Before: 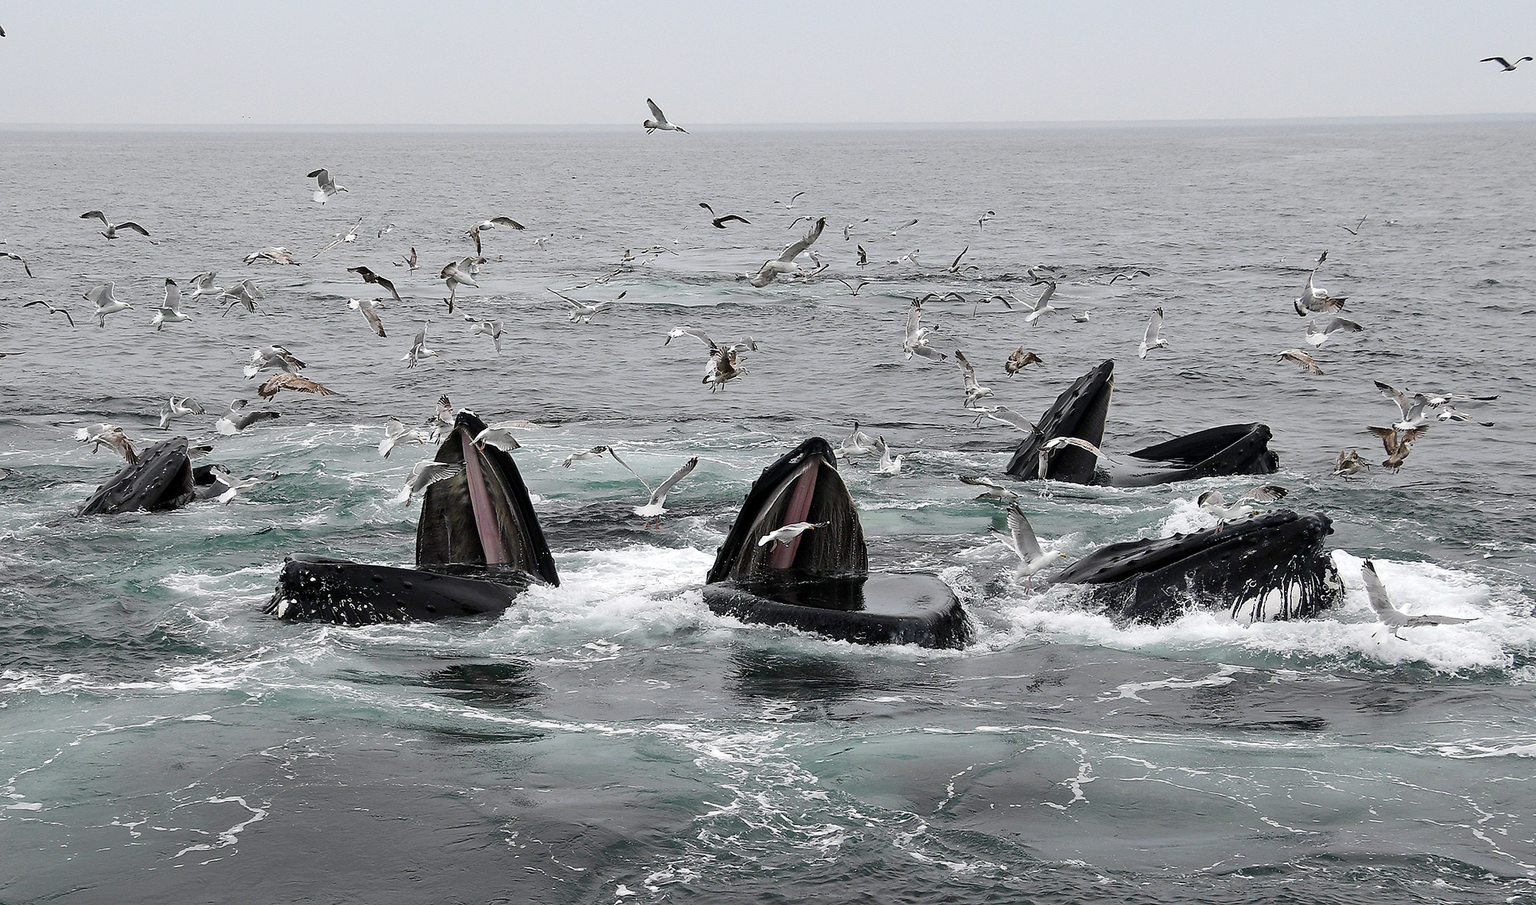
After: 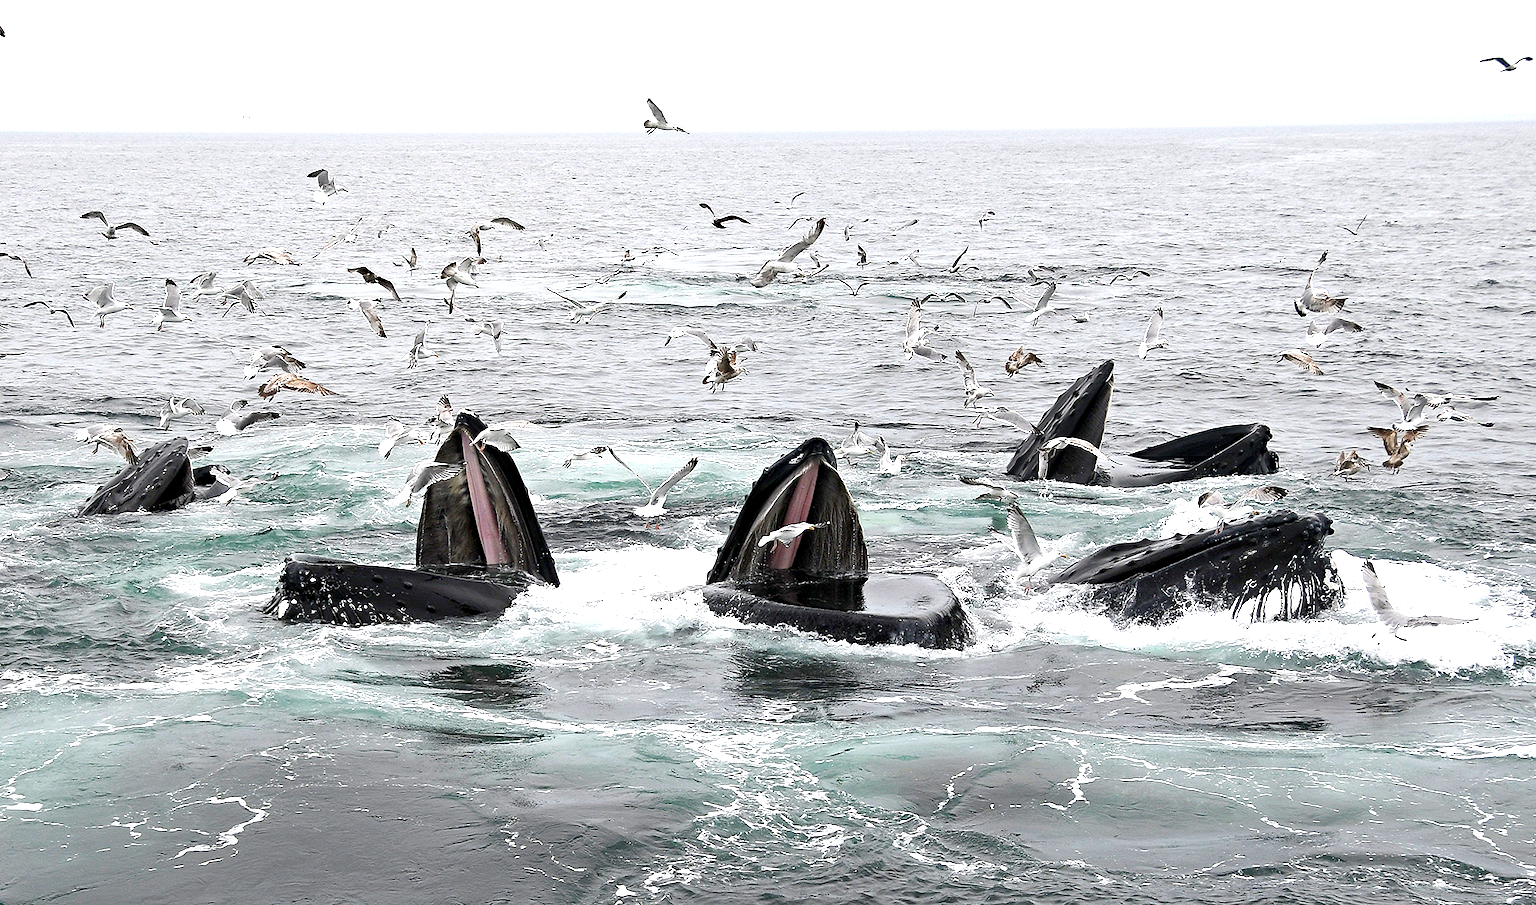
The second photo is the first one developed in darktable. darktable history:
exposure: black level correction 0.001, exposure 1.041 EV, compensate highlight preservation false
haze removal: adaptive false
